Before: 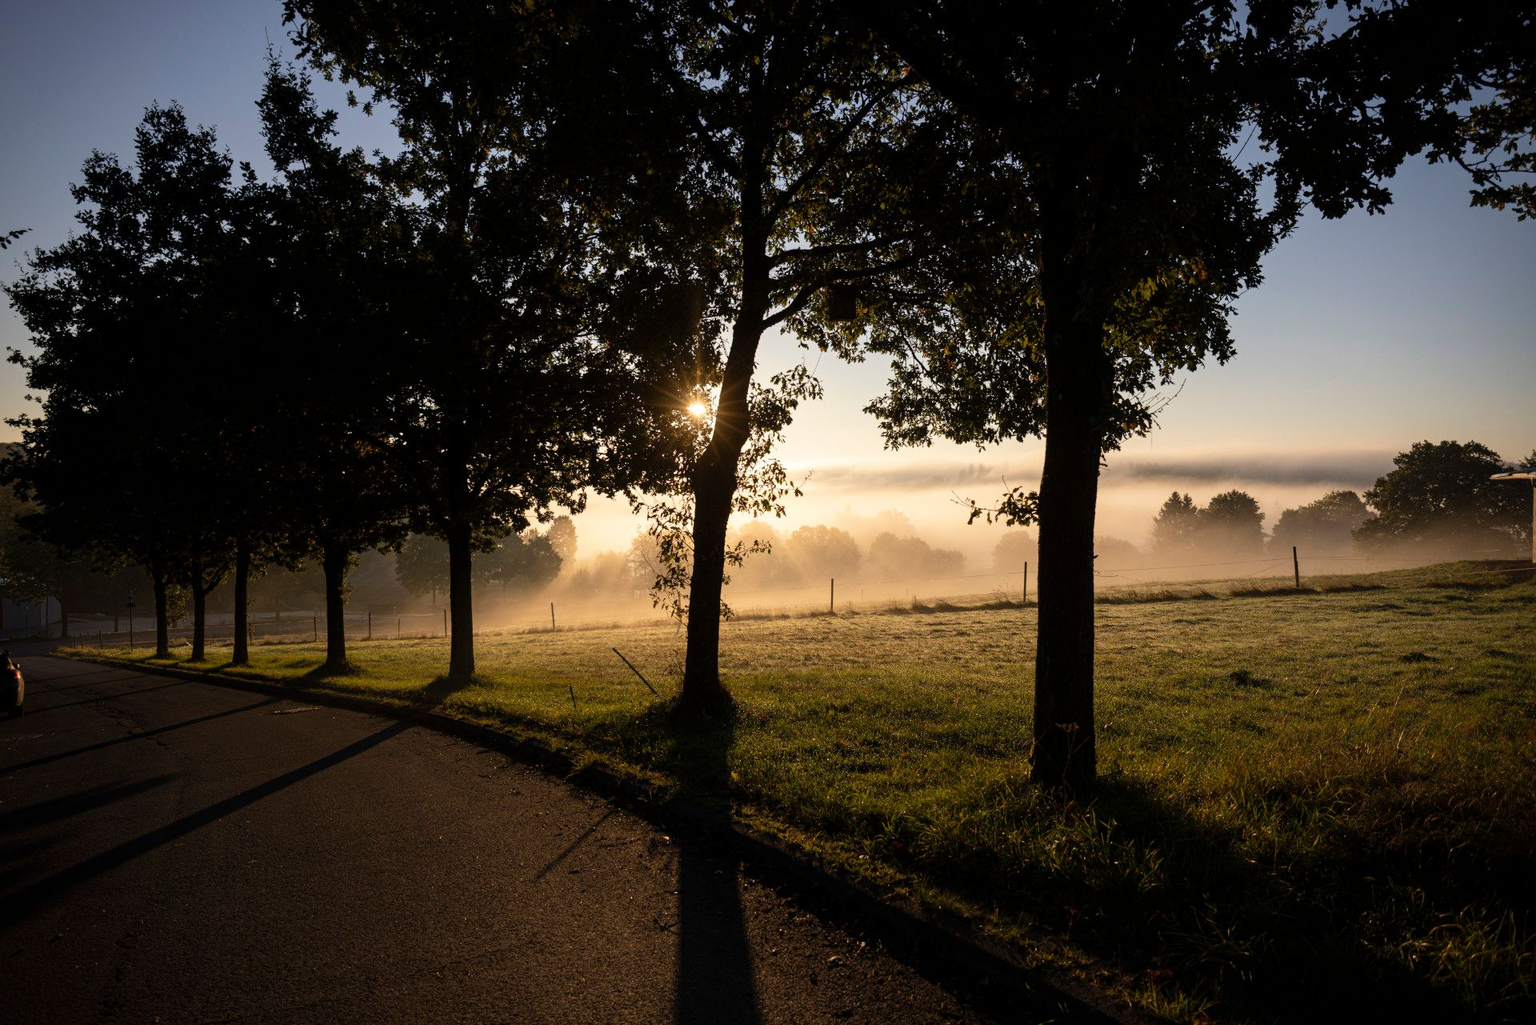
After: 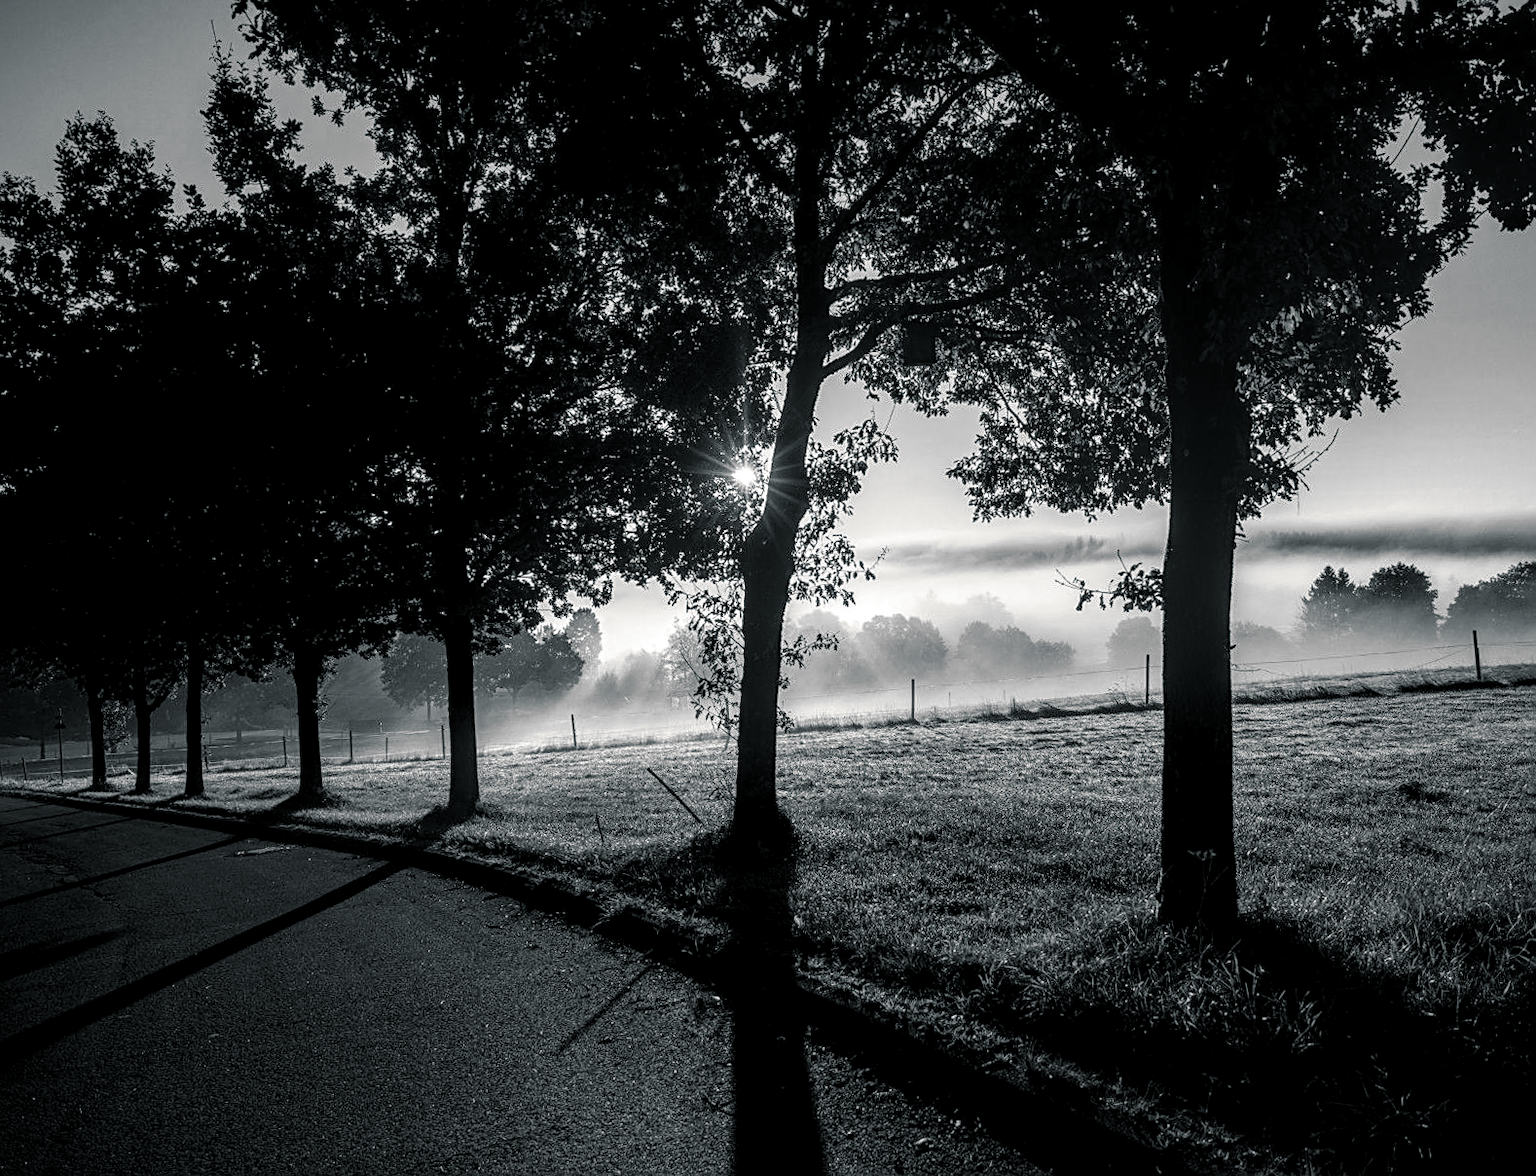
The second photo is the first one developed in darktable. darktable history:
sharpen: on, module defaults
split-toning: shadows › hue 201.6°, shadows › saturation 0.16, highlights › hue 50.4°, highlights › saturation 0.2, balance -49.9
crop and rotate: angle 1°, left 4.281%, top 0.642%, right 11.383%, bottom 2.486%
white balance: red 0.978, blue 0.999
local contrast: highlights 0%, shadows 0%, detail 182%
monochrome: a 32, b 64, size 2.3
